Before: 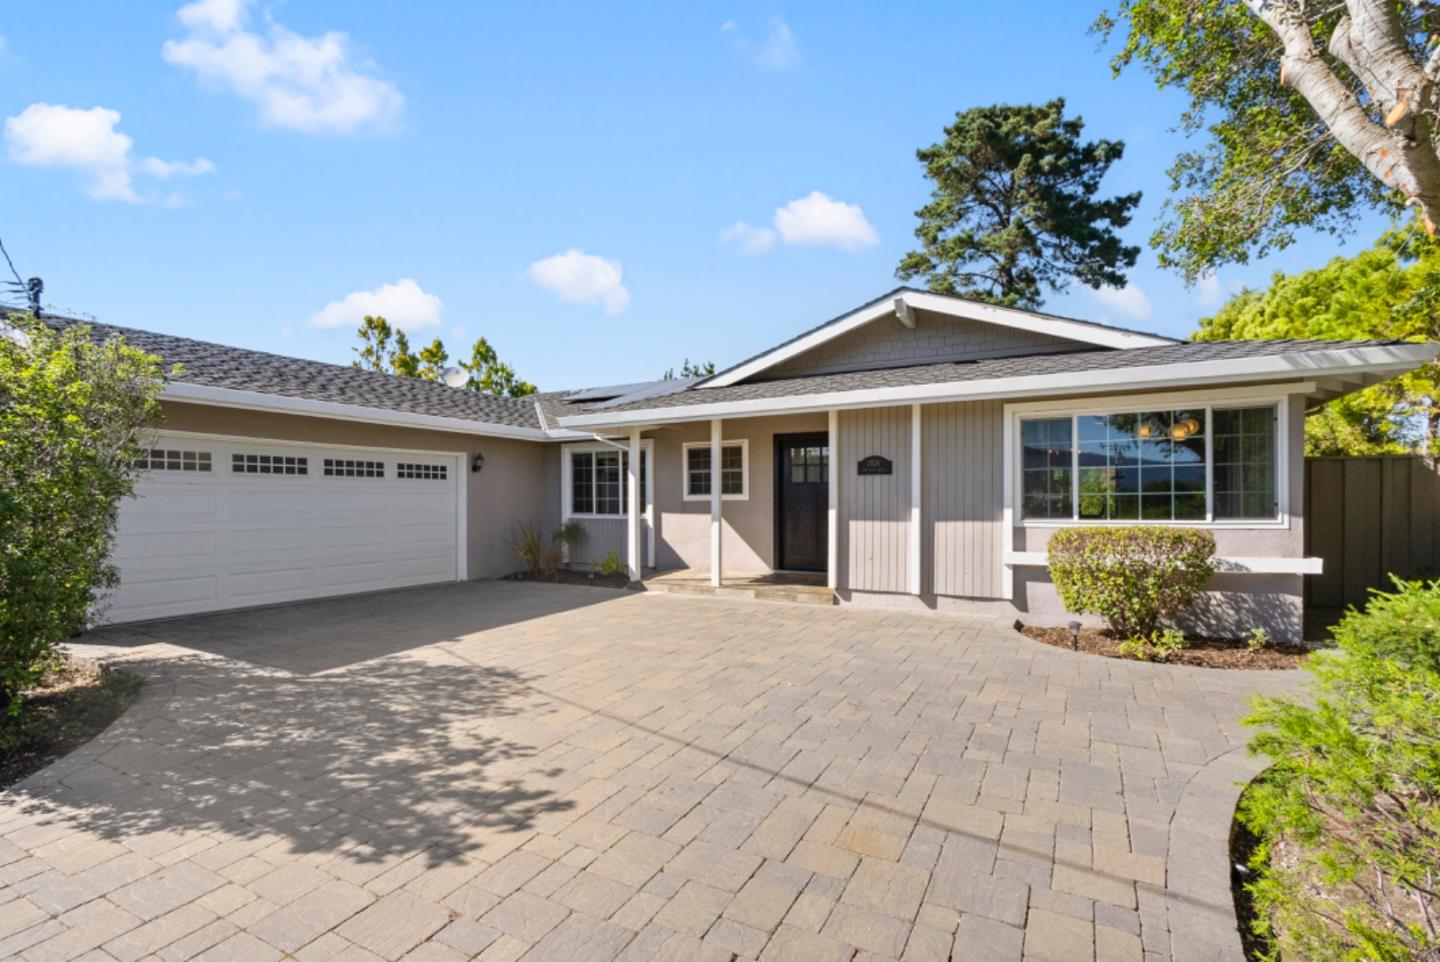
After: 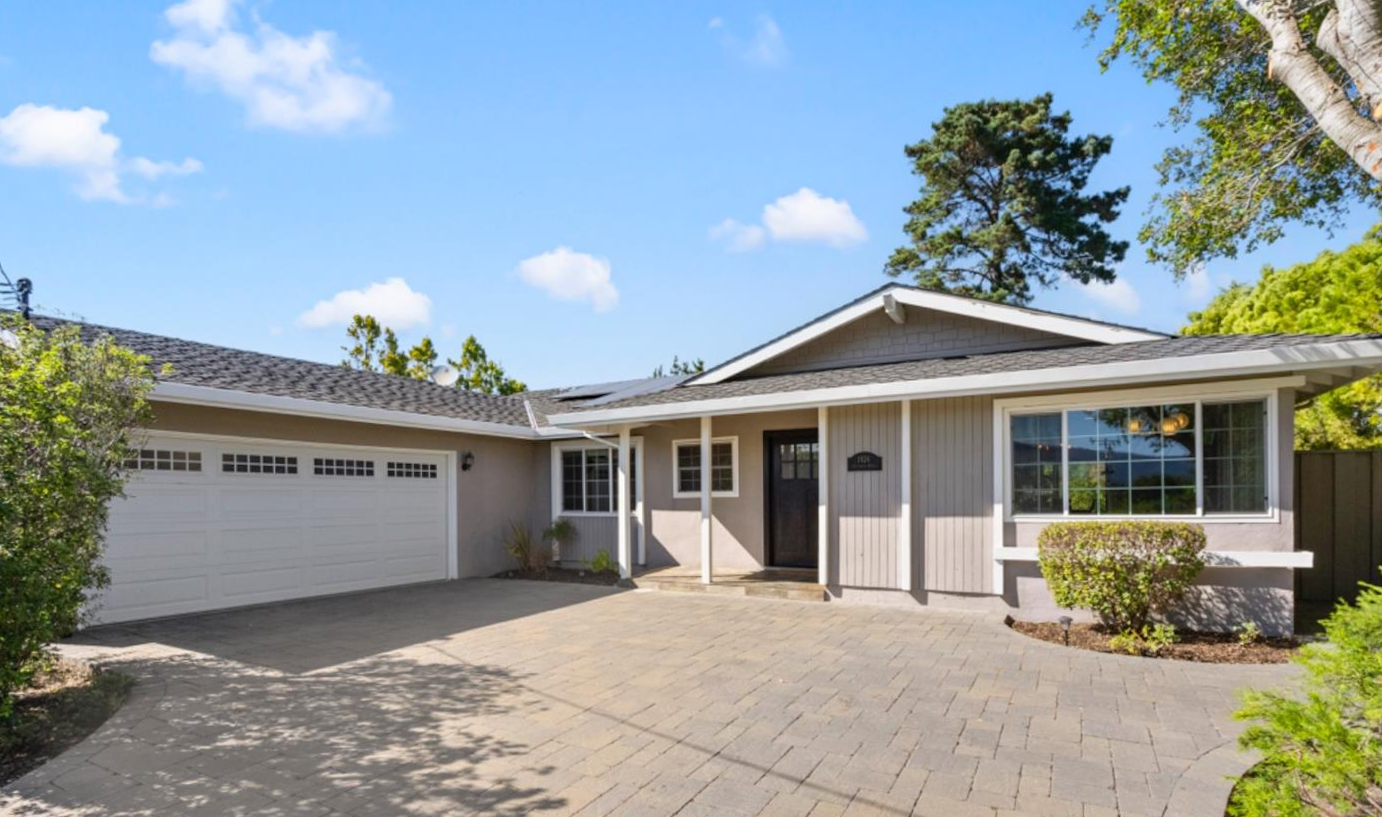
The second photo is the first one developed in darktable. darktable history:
crop and rotate: angle 0.317°, left 0.316%, right 2.9%, bottom 14.267%
